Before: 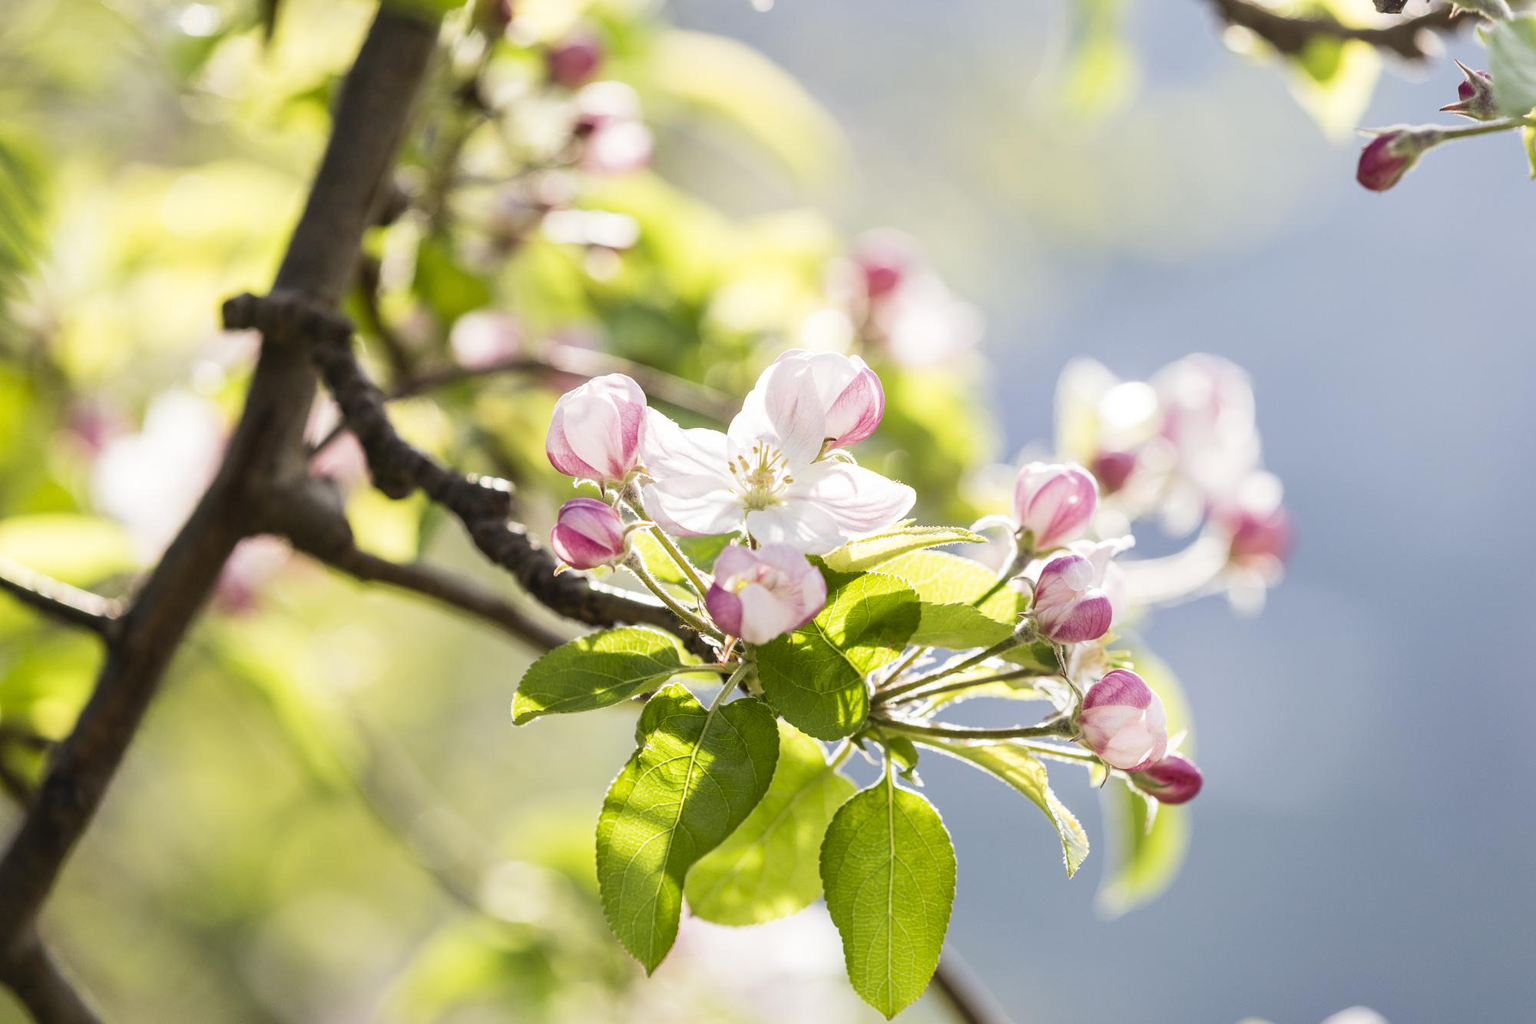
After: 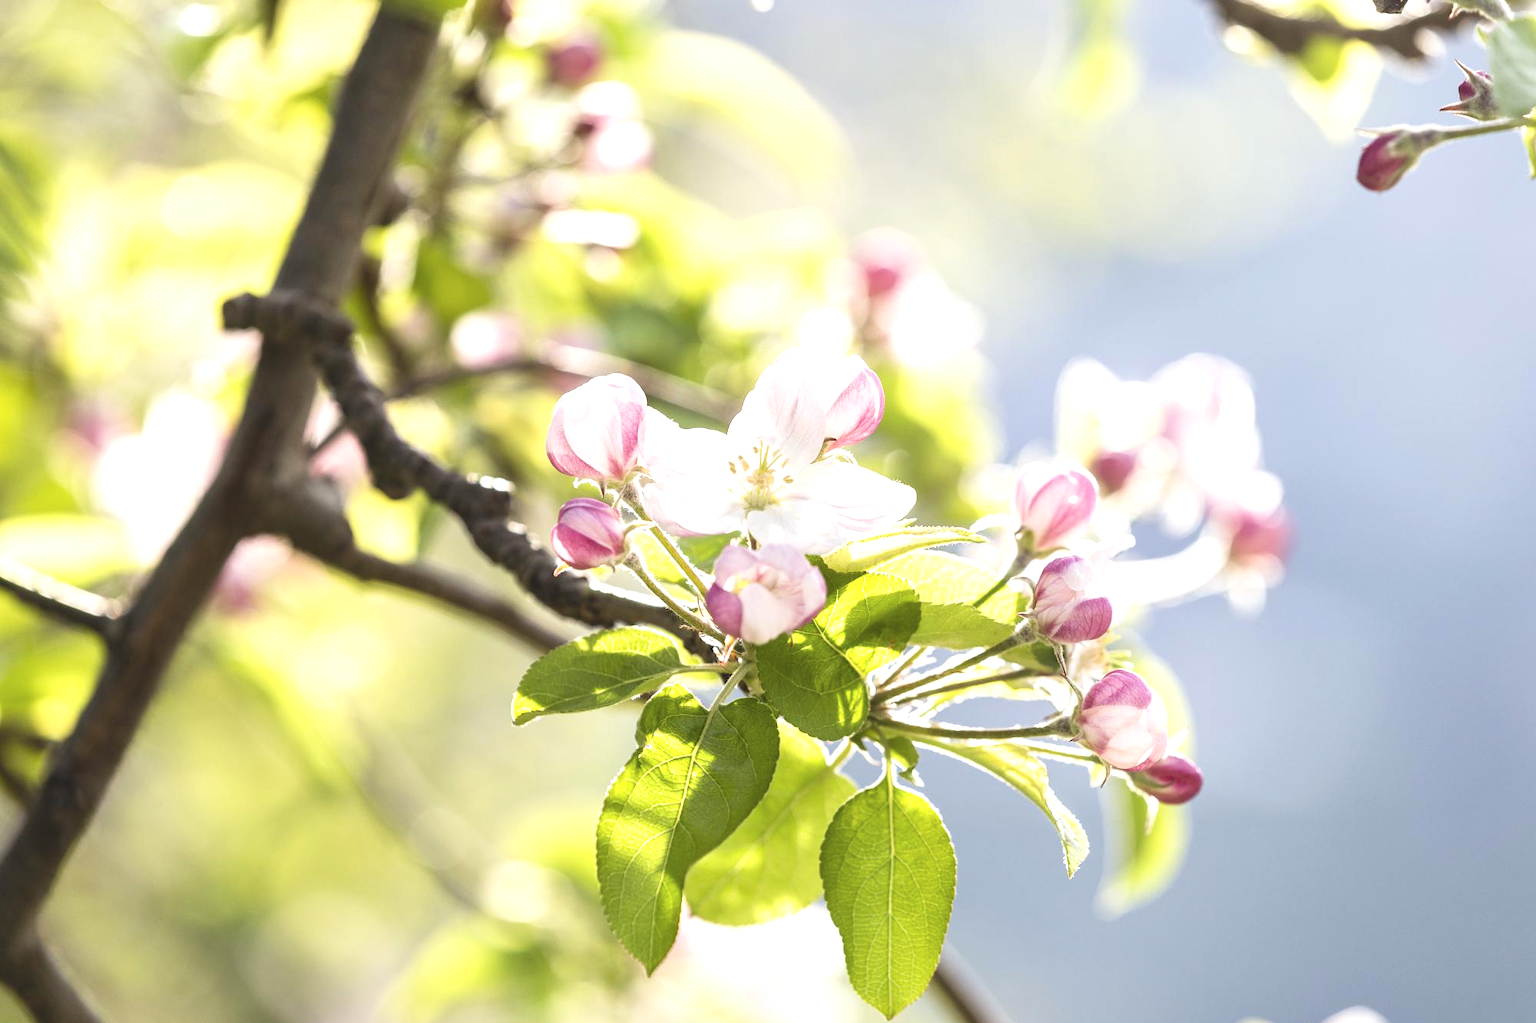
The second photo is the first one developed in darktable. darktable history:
exposure: black level correction 0, exposure 0.7 EV, compensate exposure bias true, compensate highlight preservation false
contrast brightness saturation: contrast -0.1, saturation -0.1
